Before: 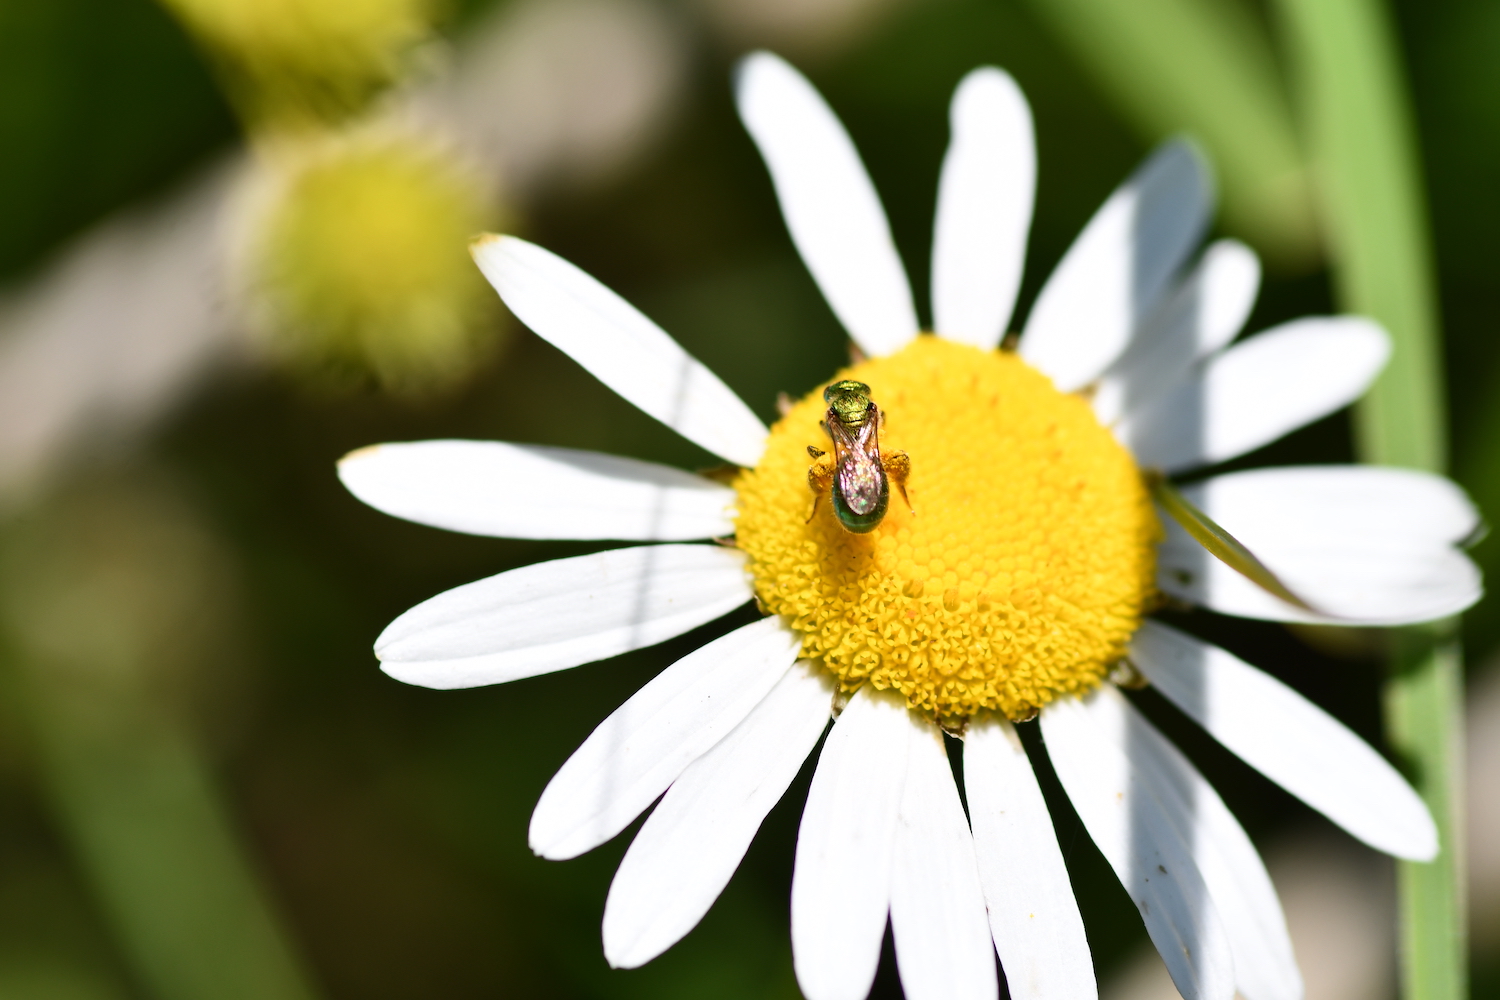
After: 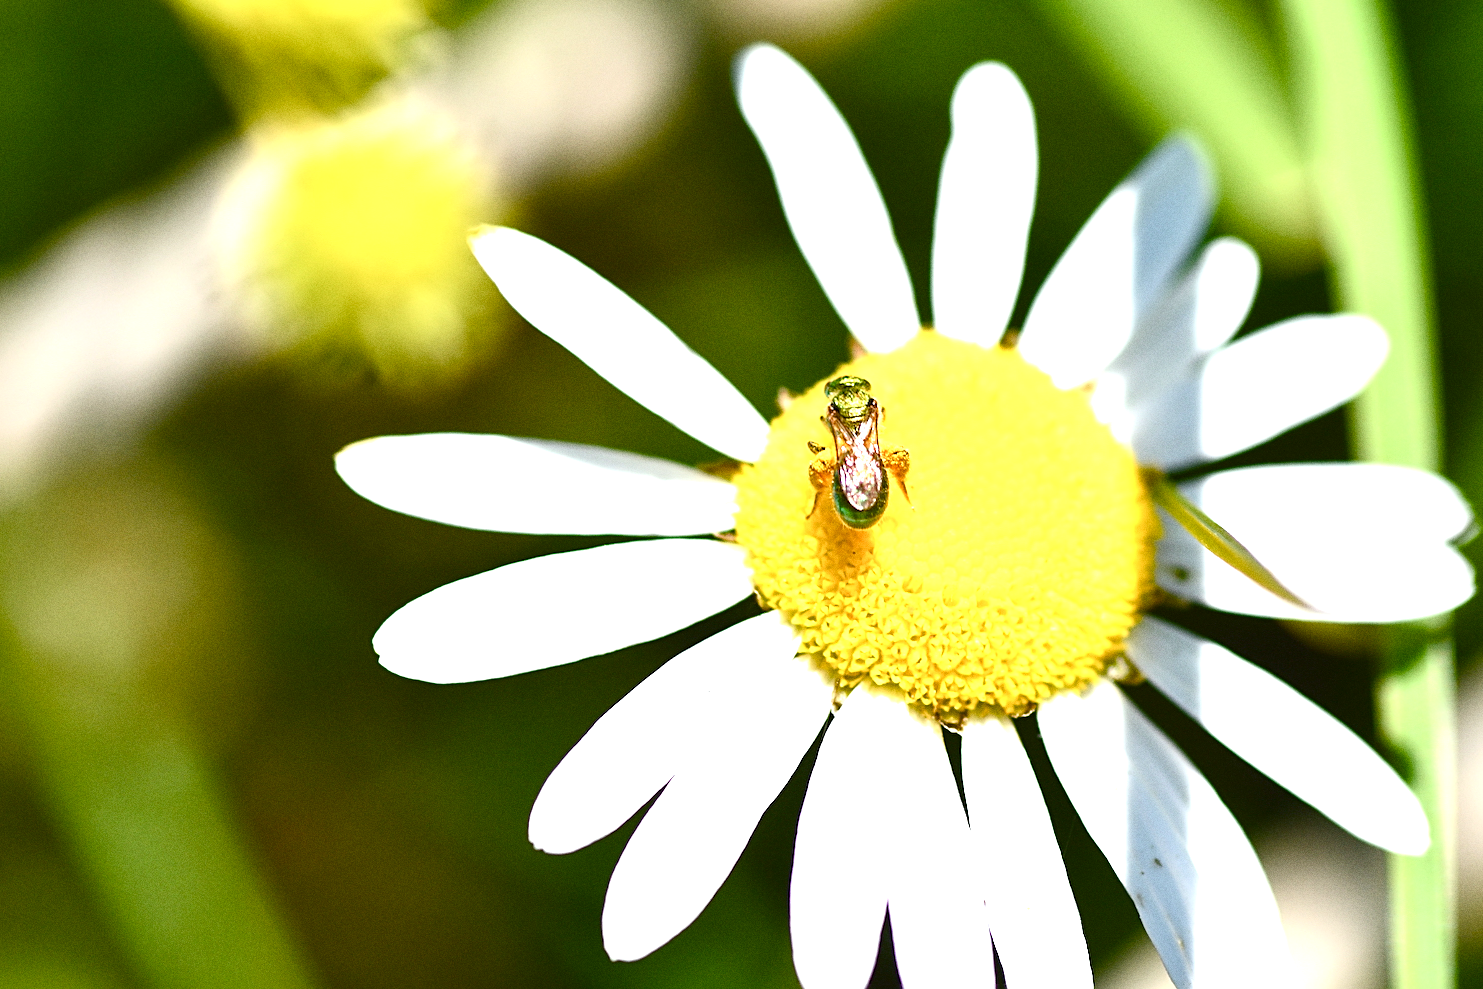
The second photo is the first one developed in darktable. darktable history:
sharpen: on, module defaults
rotate and perspective: rotation 0.174°, lens shift (vertical) 0.013, lens shift (horizontal) 0.019, shear 0.001, automatic cropping original format, crop left 0.007, crop right 0.991, crop top 0.016, crop bottom 0.997
grain: coarseness 0.09 ISO
crop and rotate: left 0.126%
white balance: red 0.978, blue 0.999
exposure: black level correction 0, exposure 1.2 EV, compensate exposure bias true, compensate highlight preservation false
color balance rgb: perceptual saturation grading › global saturation 20%, perceptual saturation grading › highlights -25%, perceptual saturation grading › shadows 50%
tone equalizer: on, module defaults
